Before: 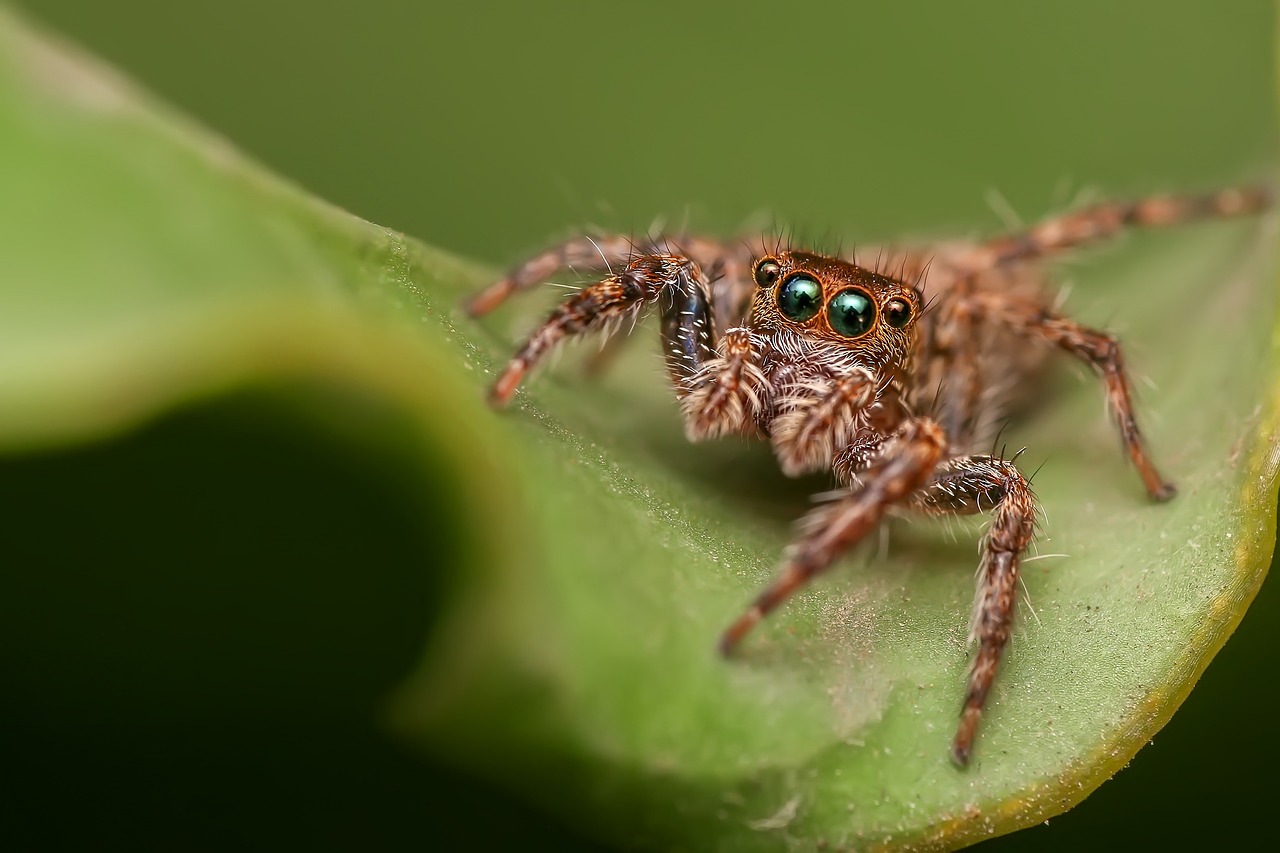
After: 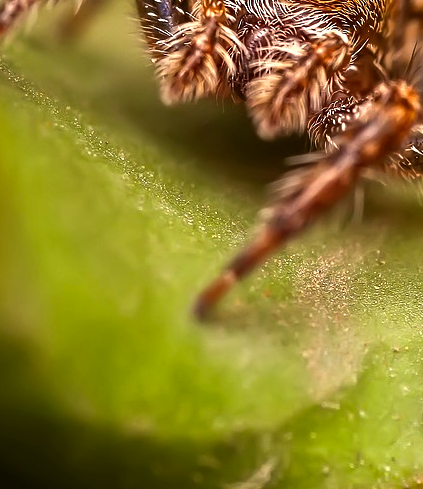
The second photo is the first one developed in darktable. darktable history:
color balance rgb: power › chroma 1.546%, power › hue 26.66°, highlights gain › luminance 7.199%, highlights gain › chroma 0.993%, highlights gain › hue 49.67°, linear chroma grading › shadows -8.078%, linear chroma grading › global chroma 9.771%, perceptual saturation grading › global saturation 8.852%, perceptual brilliance grading › global brilliance 15.063%, perceptual brilliance grading › shadows -35.043%, global vibrance 9.949%
crop: left 41.062%, top 39.599%, right 25.824%, bottom 2.996%
